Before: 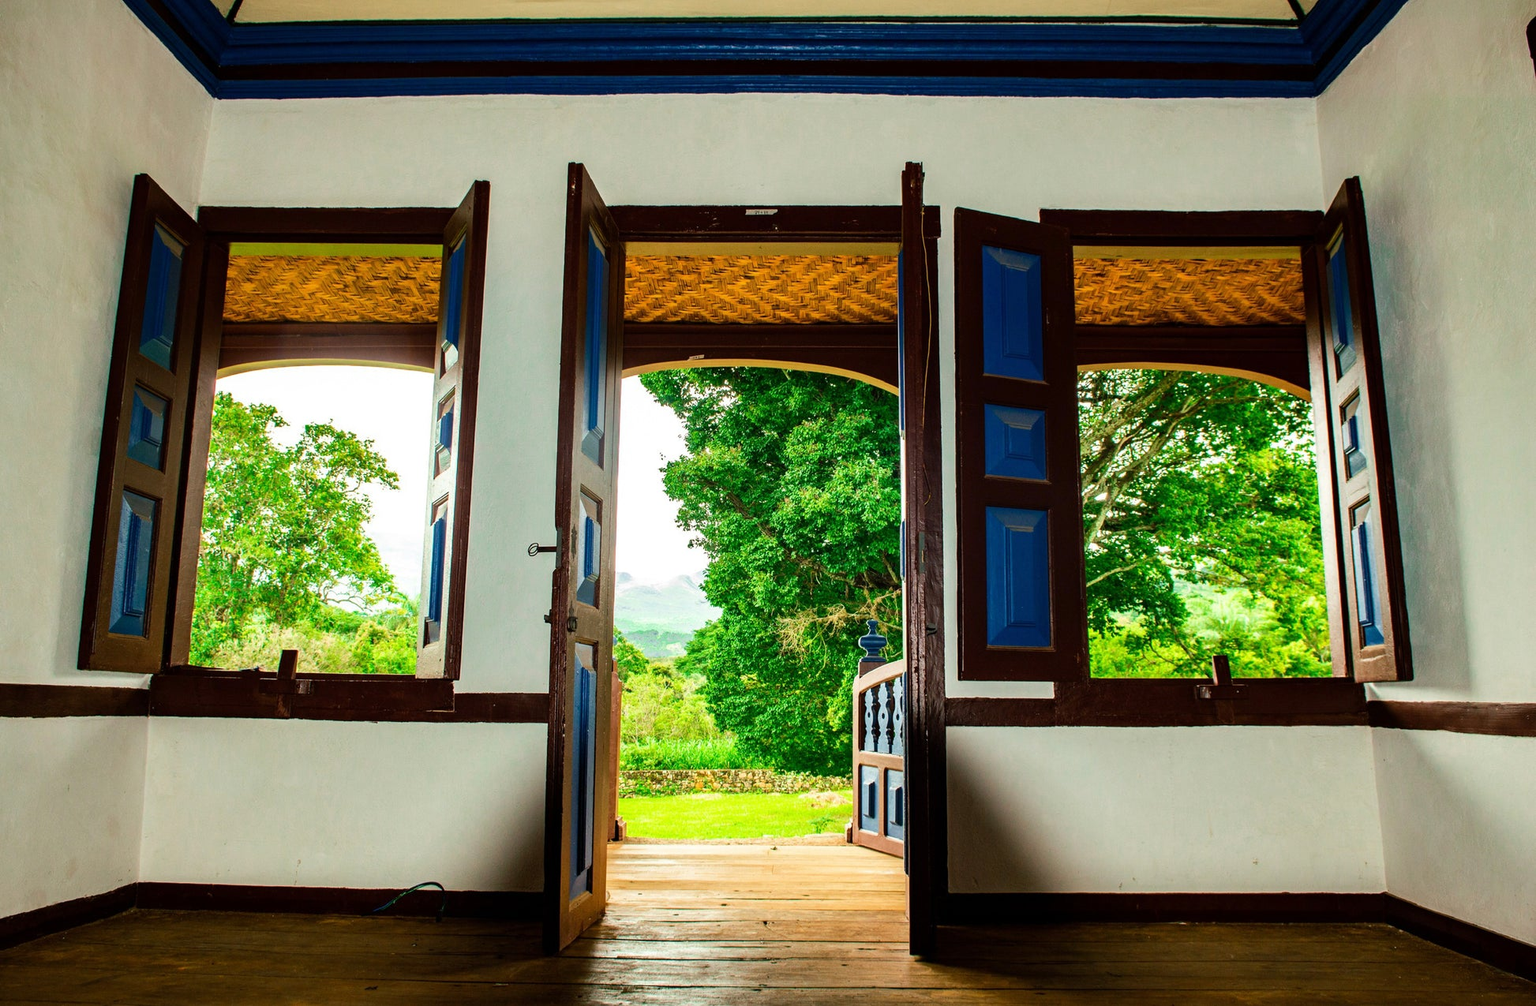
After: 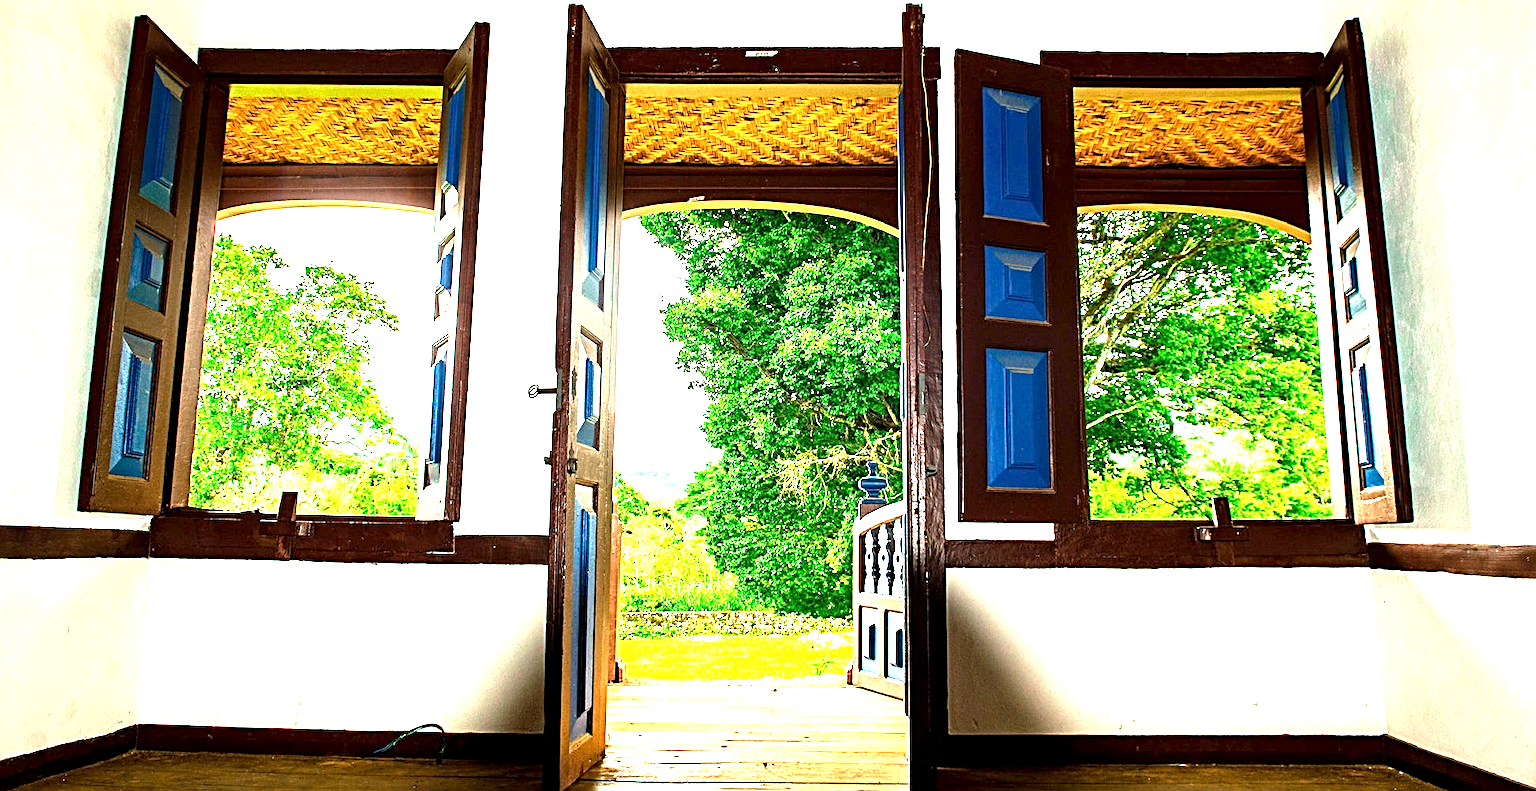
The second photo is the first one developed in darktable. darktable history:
sharpen: radius 2.817, amount 0.715
exposure: black level correction 0.001, exposure 1.719 EV, compensate exposure bias true, compensate highlight preservation false
crop and rotate: top 15.774%, bottom 5.506%
local contrast: highlights 100%, shadows 100%, detail 120%, midtone range 0.2
